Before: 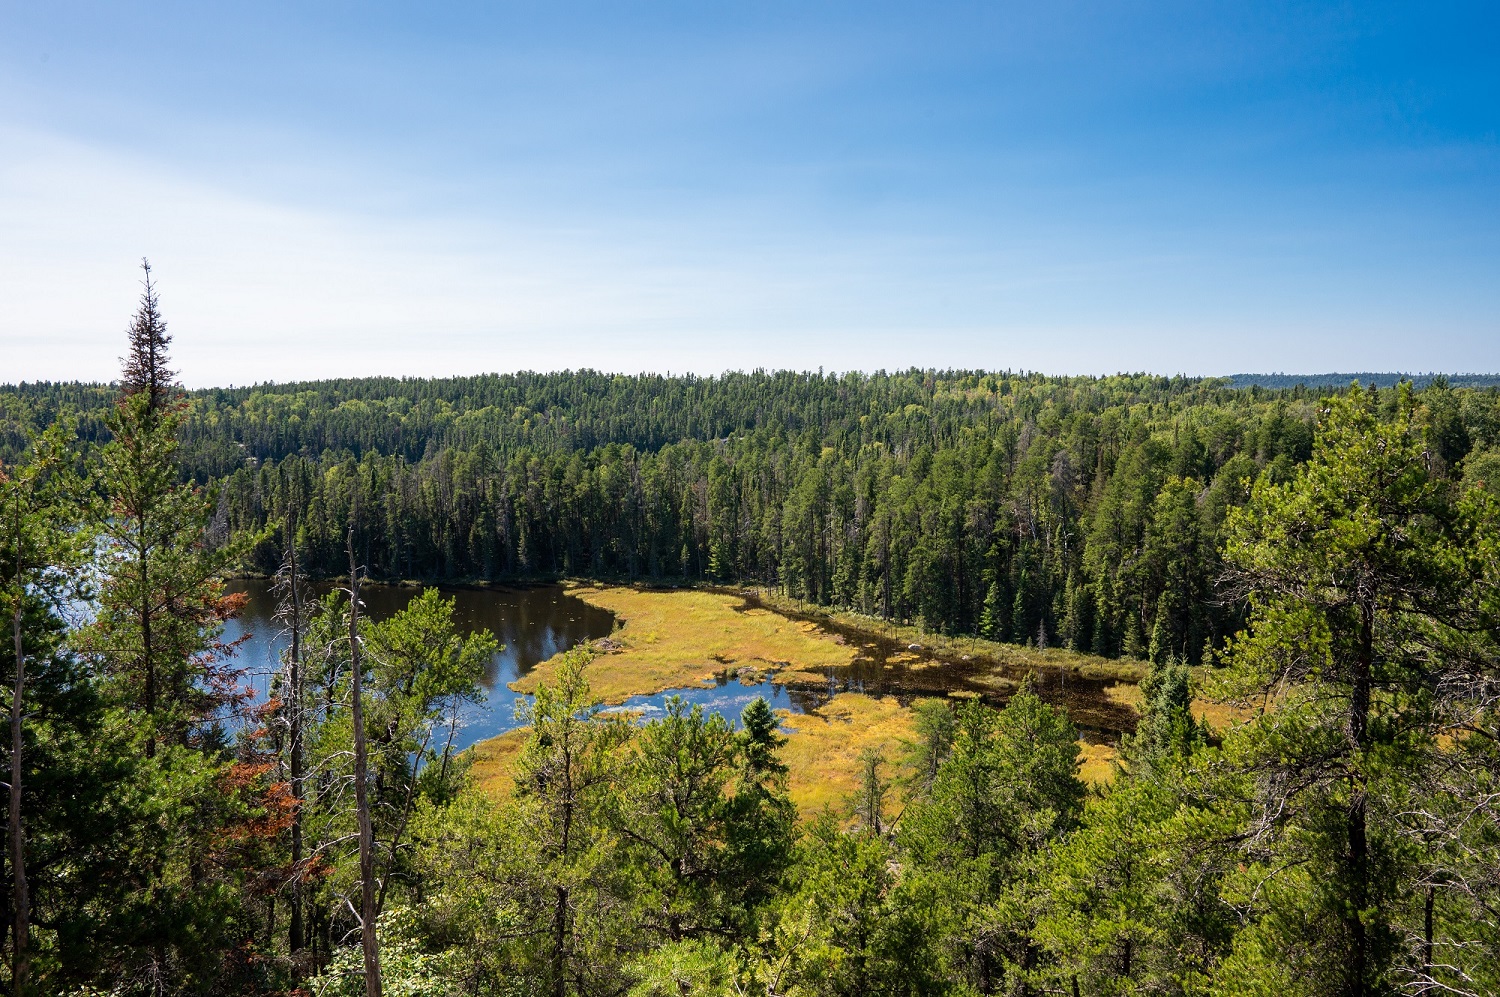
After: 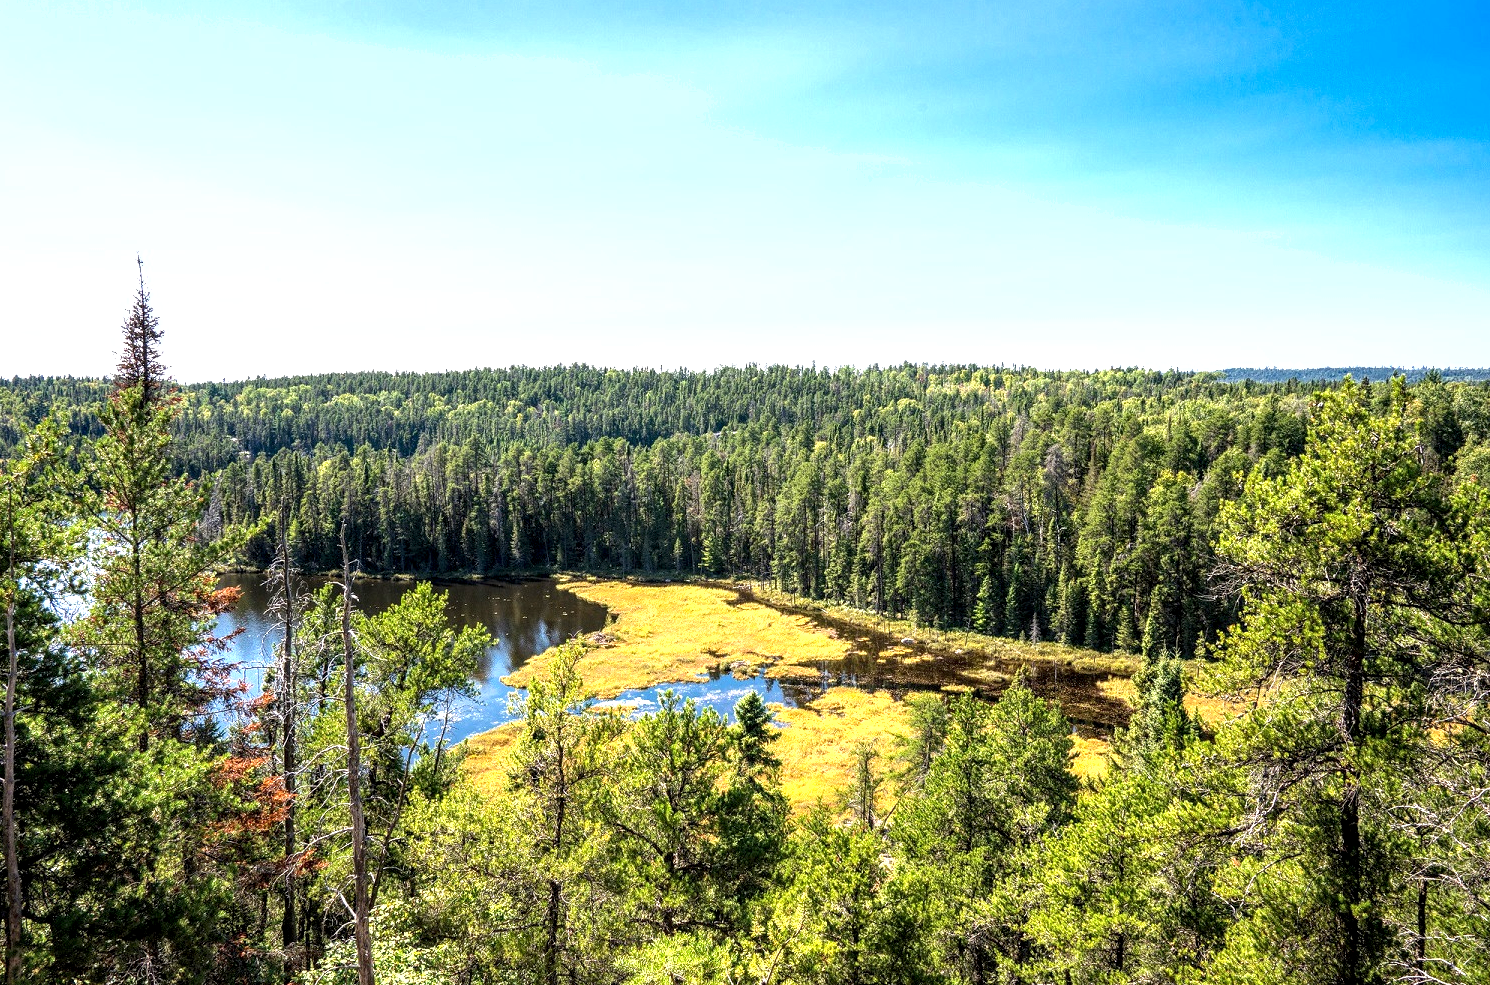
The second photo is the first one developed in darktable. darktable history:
exposure: exposure 1.154 EV, compensate highlight preservation false
local contrast: detail 150%
crop: left 0.492%, top 0.662%, right 0.136%, bottom 0.472%
shadows and highlights: shadows 25.51, highlights -23.76
